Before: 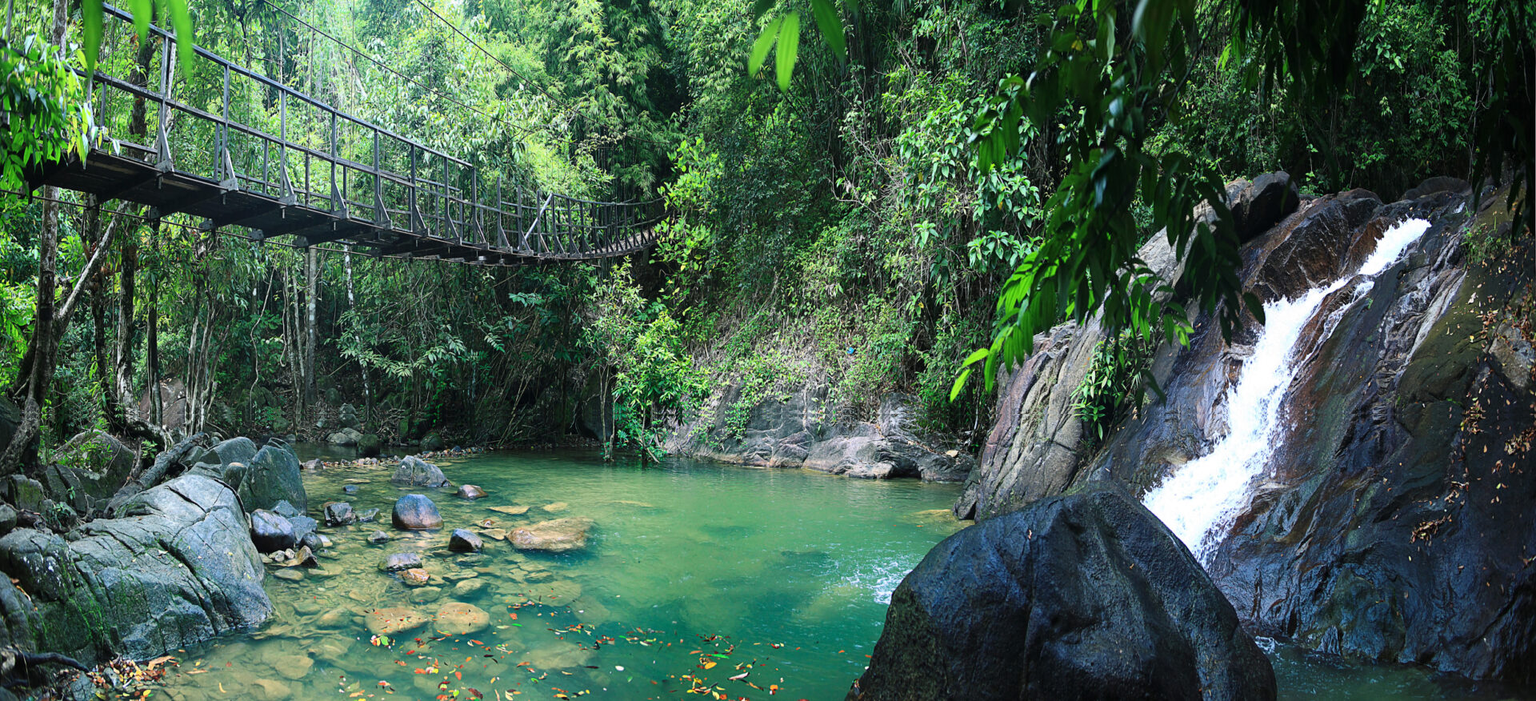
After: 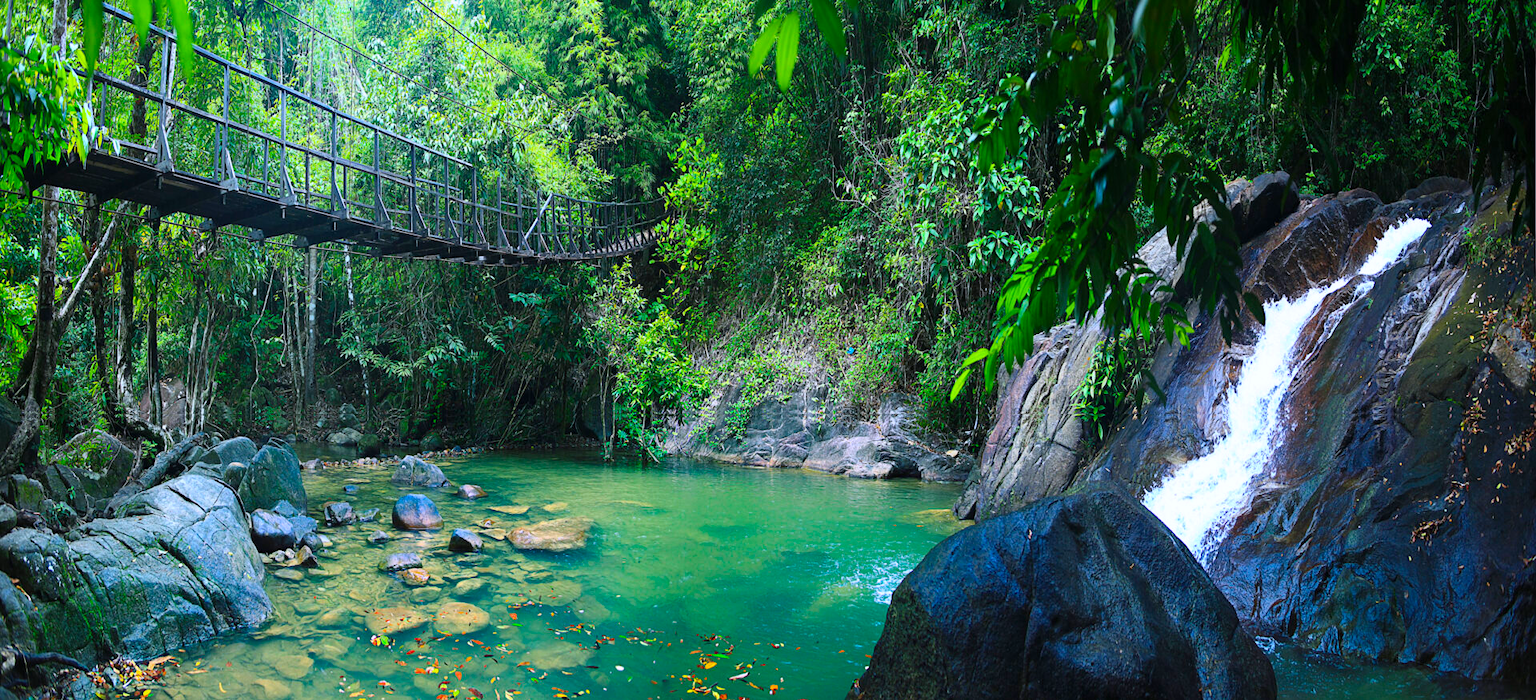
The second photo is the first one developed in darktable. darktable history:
white balance: red 0.984, blue 1.059
color balance rgb: linear chroma grading › global chroma 15%, perceptual saturation grading › global saturation 30%
